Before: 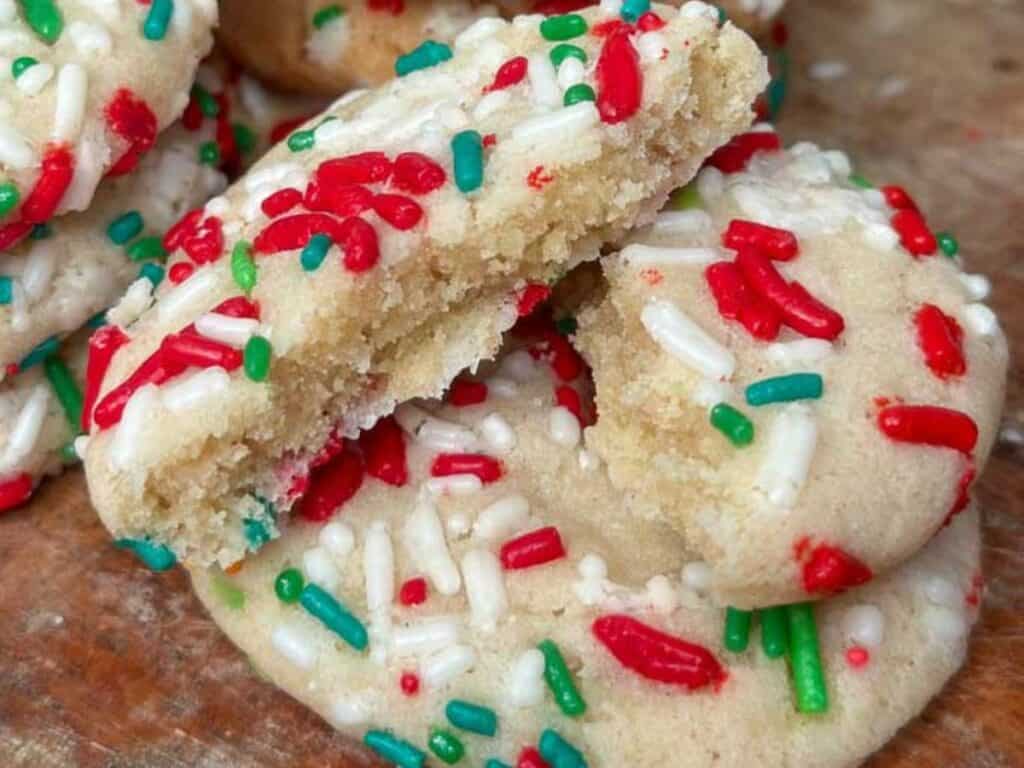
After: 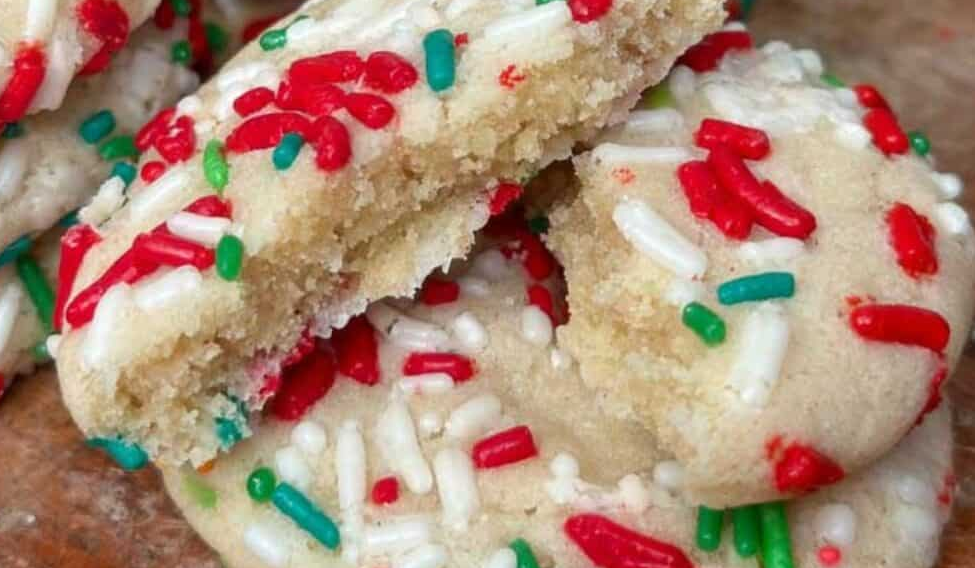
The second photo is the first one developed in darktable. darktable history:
crop and rotate: left 2.801%, top 13.272%, right 1.94%, bottom 12.713%
